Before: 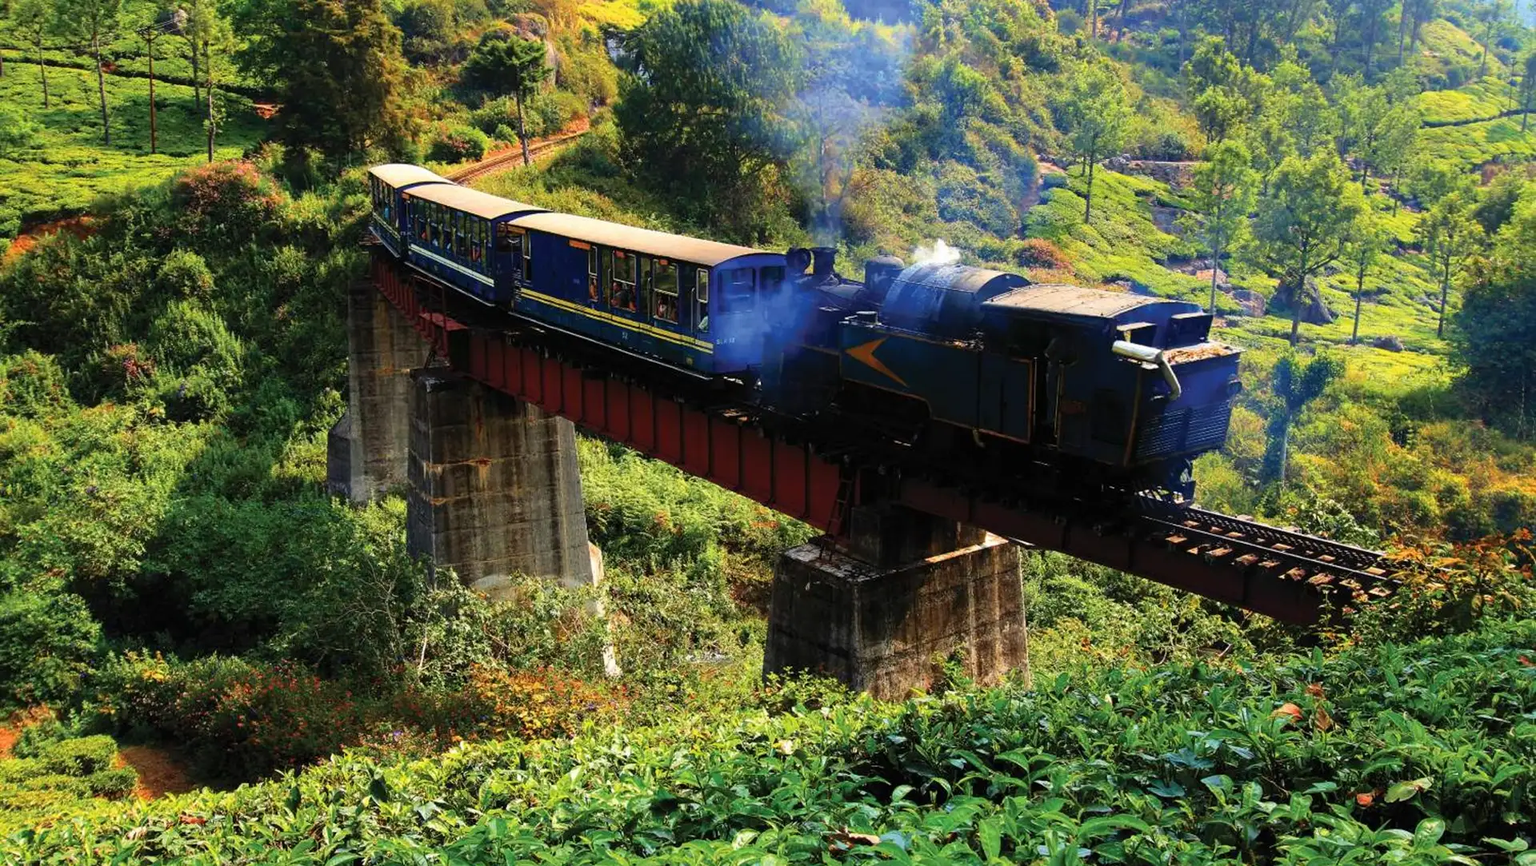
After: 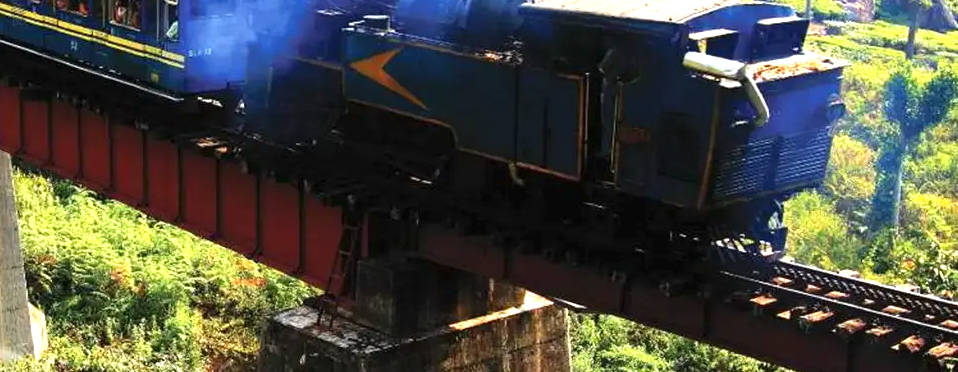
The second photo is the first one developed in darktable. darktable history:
crop: left 36.869%, top 34.574%, right 13.199%, bottom 30.993%
exposure: black level correction 0, exposure 0.9 EV, compensate highlight preservation false
